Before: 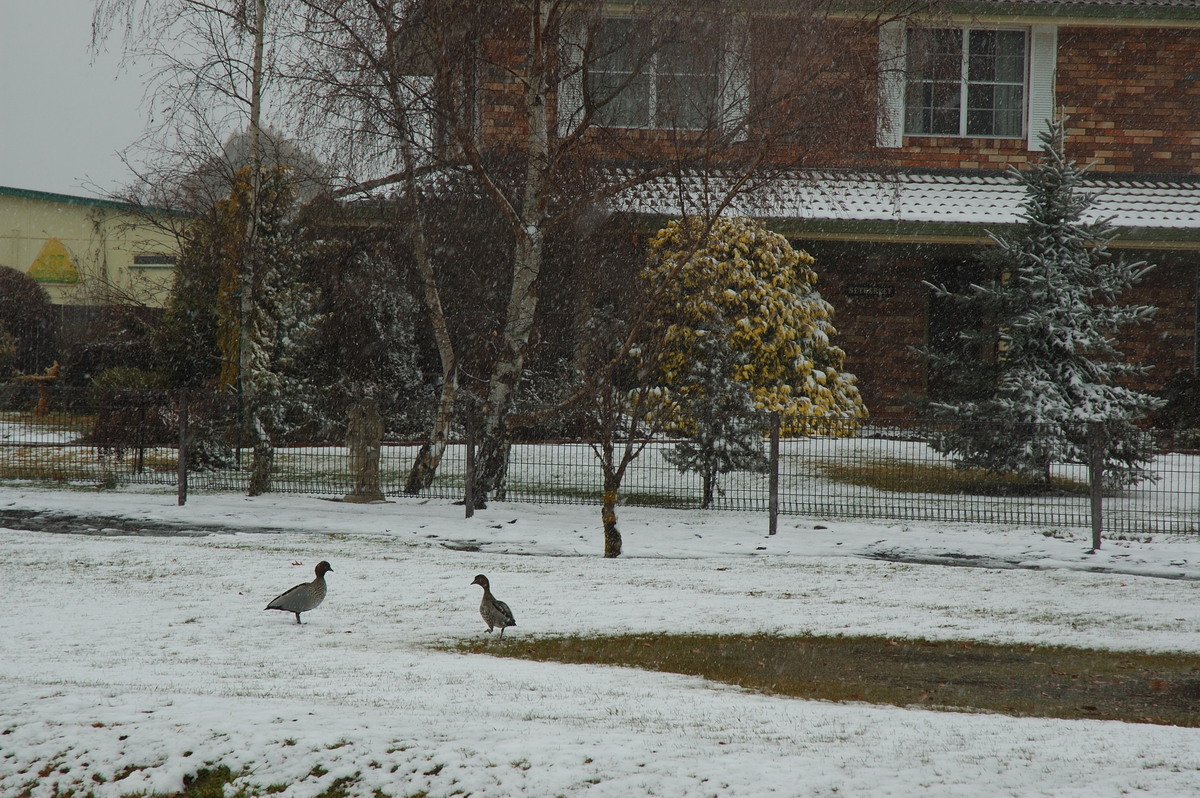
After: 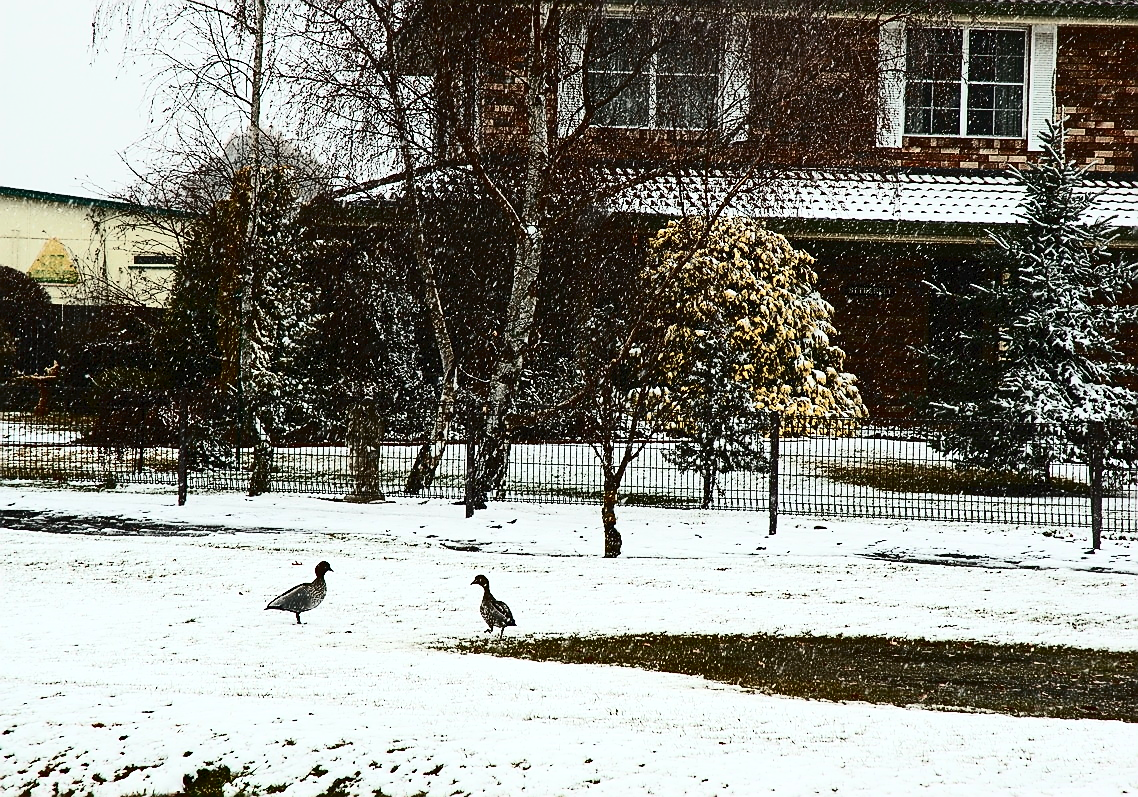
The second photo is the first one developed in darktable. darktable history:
tone curve: curves: ch0 [(0, 0) (0.003, 0.023) (0.011, 0.029) (0.025, 0.037) (0.044, 0.047) (0.069, 0.057) (0.1, 0.075) (0.136, 0.103) (0.177, 0.145) (0.224, 0.193) (0.277, 0.266) (0.335, 0.362) (0.399, 0.473) (0.468, 0.569) (0.543, 0.655) (0.623, 0.73) (0.709, 0.804) (0.801, 0.874) (0.898, 0.924) (1, 1)], color space Lab, independent channels, preserve colors none
contrast brightness saturation: contrast 0.502, saturation -0.084
exposure: black level correction 0, exposure 0.69 EV, compensate highlight preservation false
sharpen: radius 1.365, amount 1.246, threshold 0.789
crop and rotate: left 0%, right 5.16%
